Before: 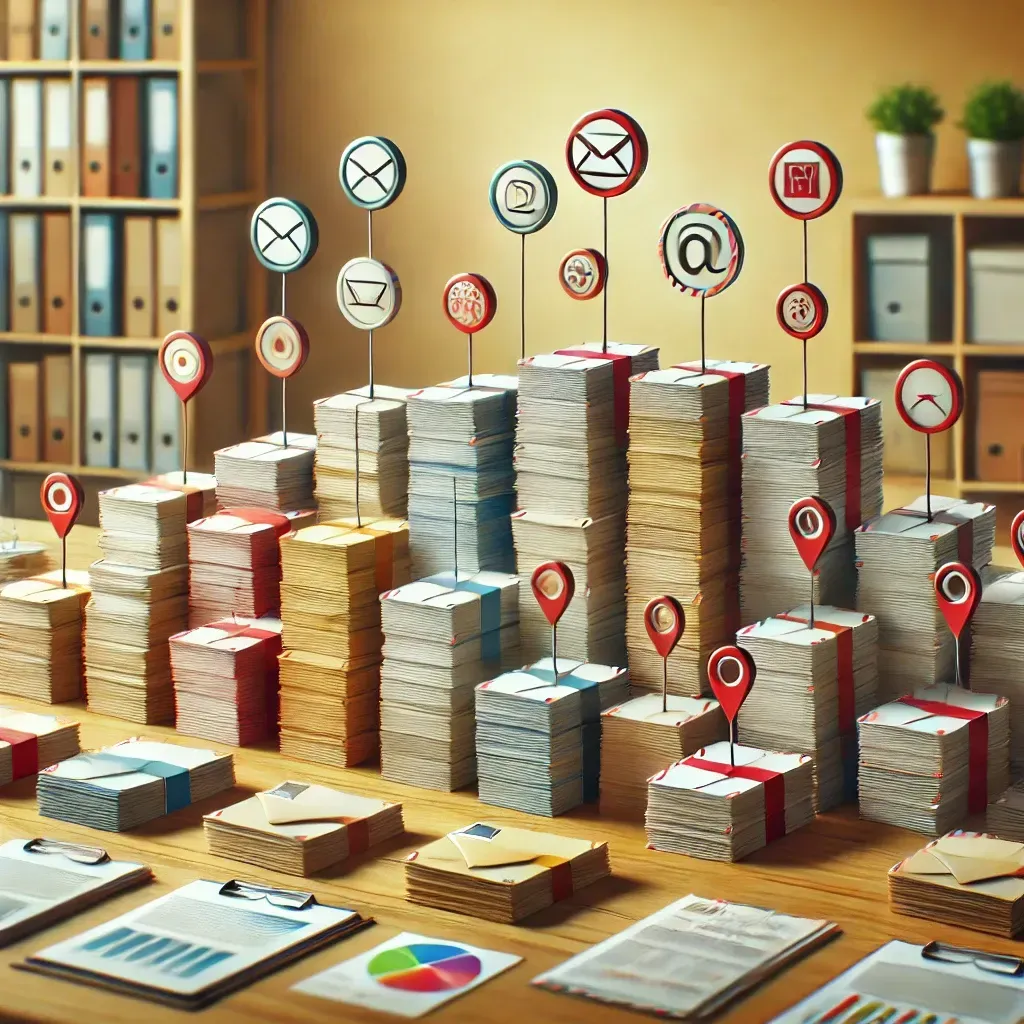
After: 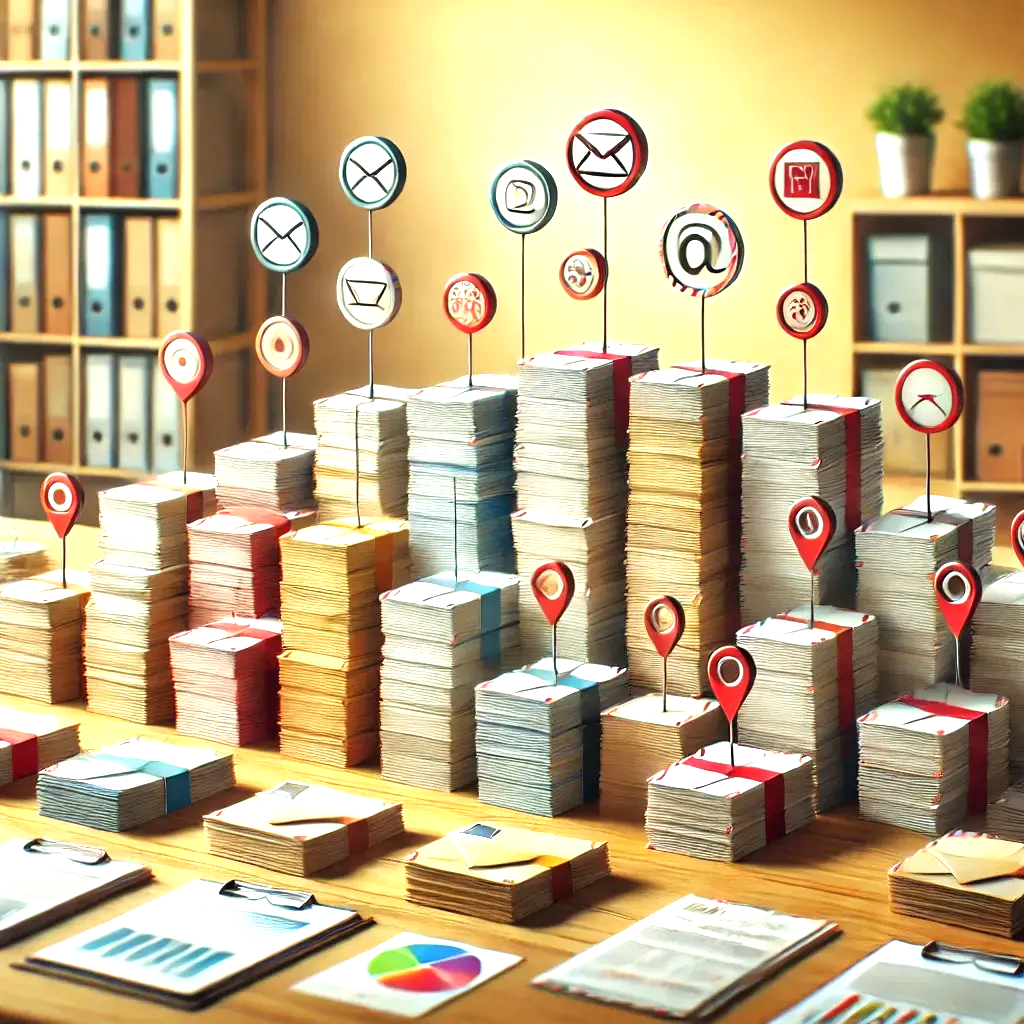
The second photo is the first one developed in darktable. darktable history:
tone equalizer: -8 EV -0.755 EV, -7 EV -0.725 EV, -6 EV -0.589 EV, -5 EV -0.425 EV, -3 EV 0.373 EV, -2 EV 0.6 EV, -1 EV 0.676 EV, +0 EV 0.757 EV
